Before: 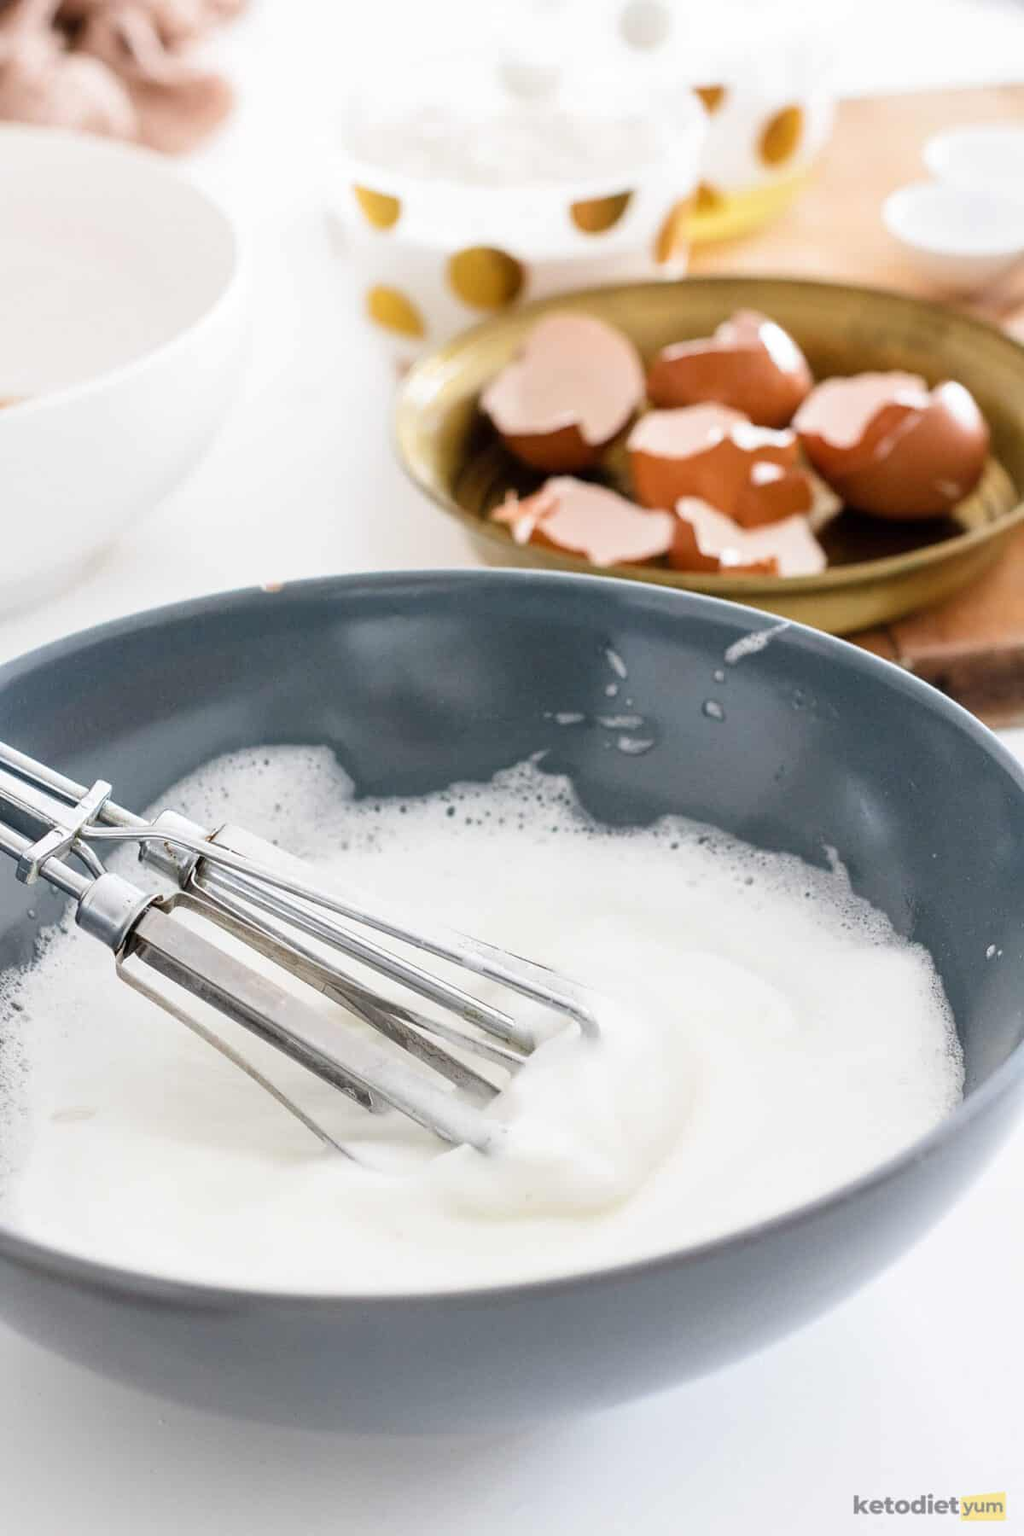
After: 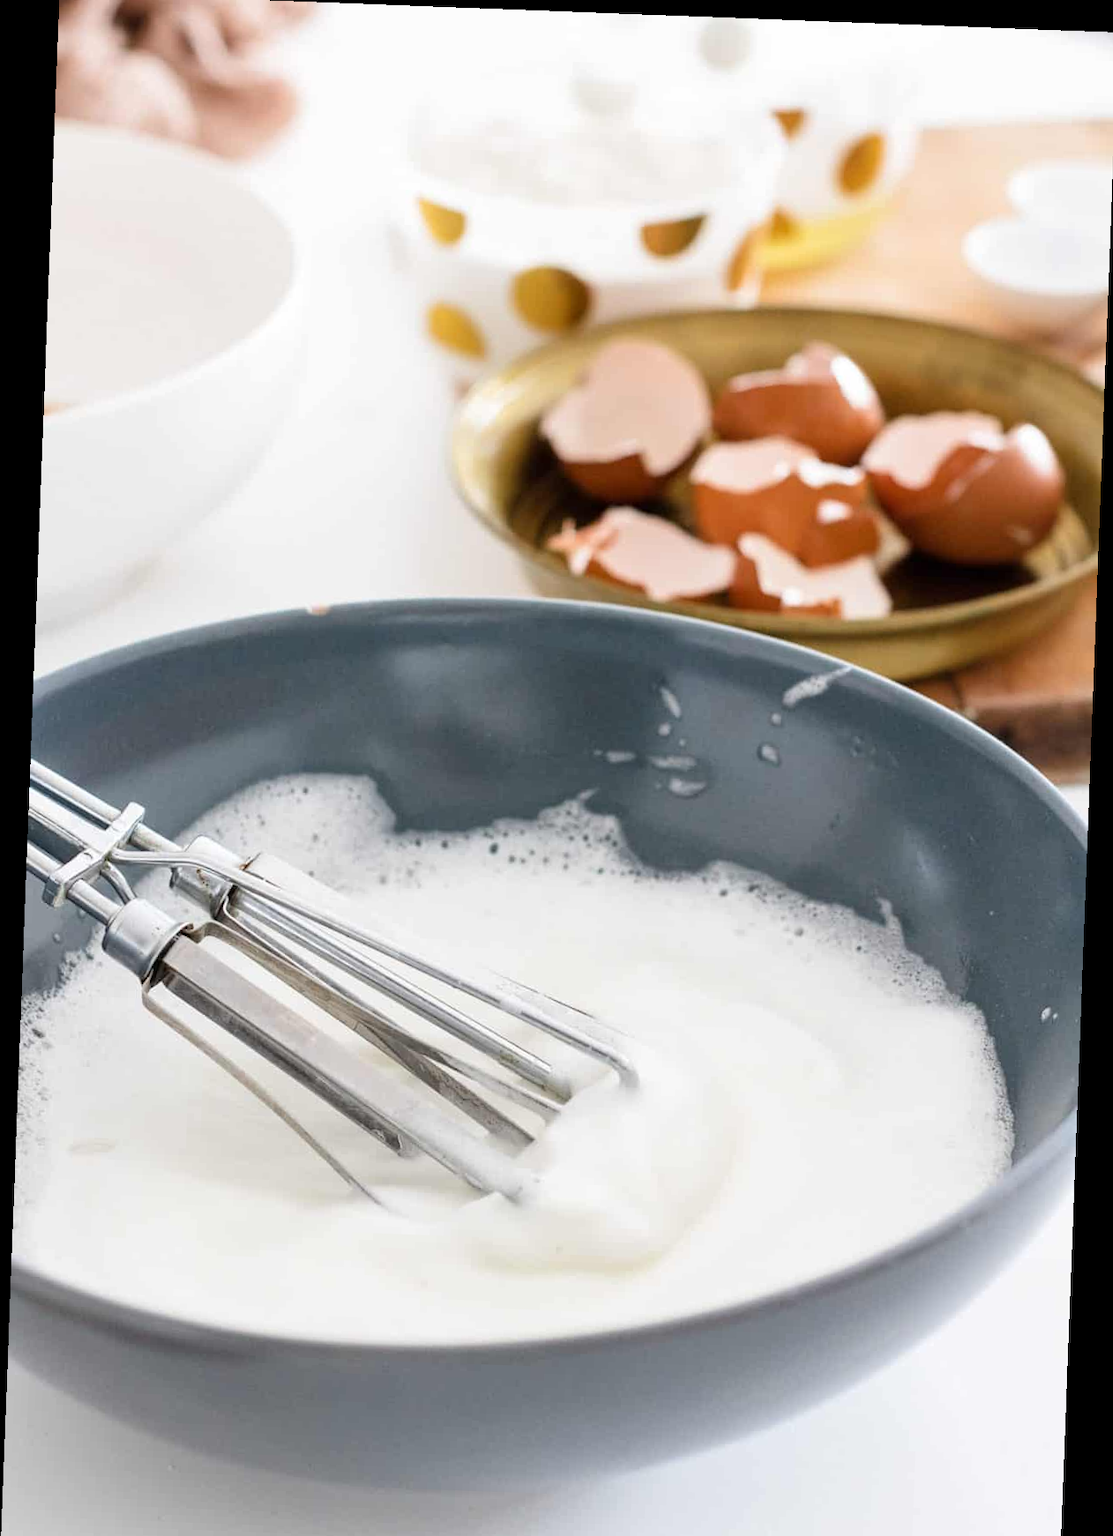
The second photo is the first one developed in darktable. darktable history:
rotate and perspective: rotation 2.17°, automatic cropping off
crop: top 0.448%, right 0.264%, bottom 5.045%
